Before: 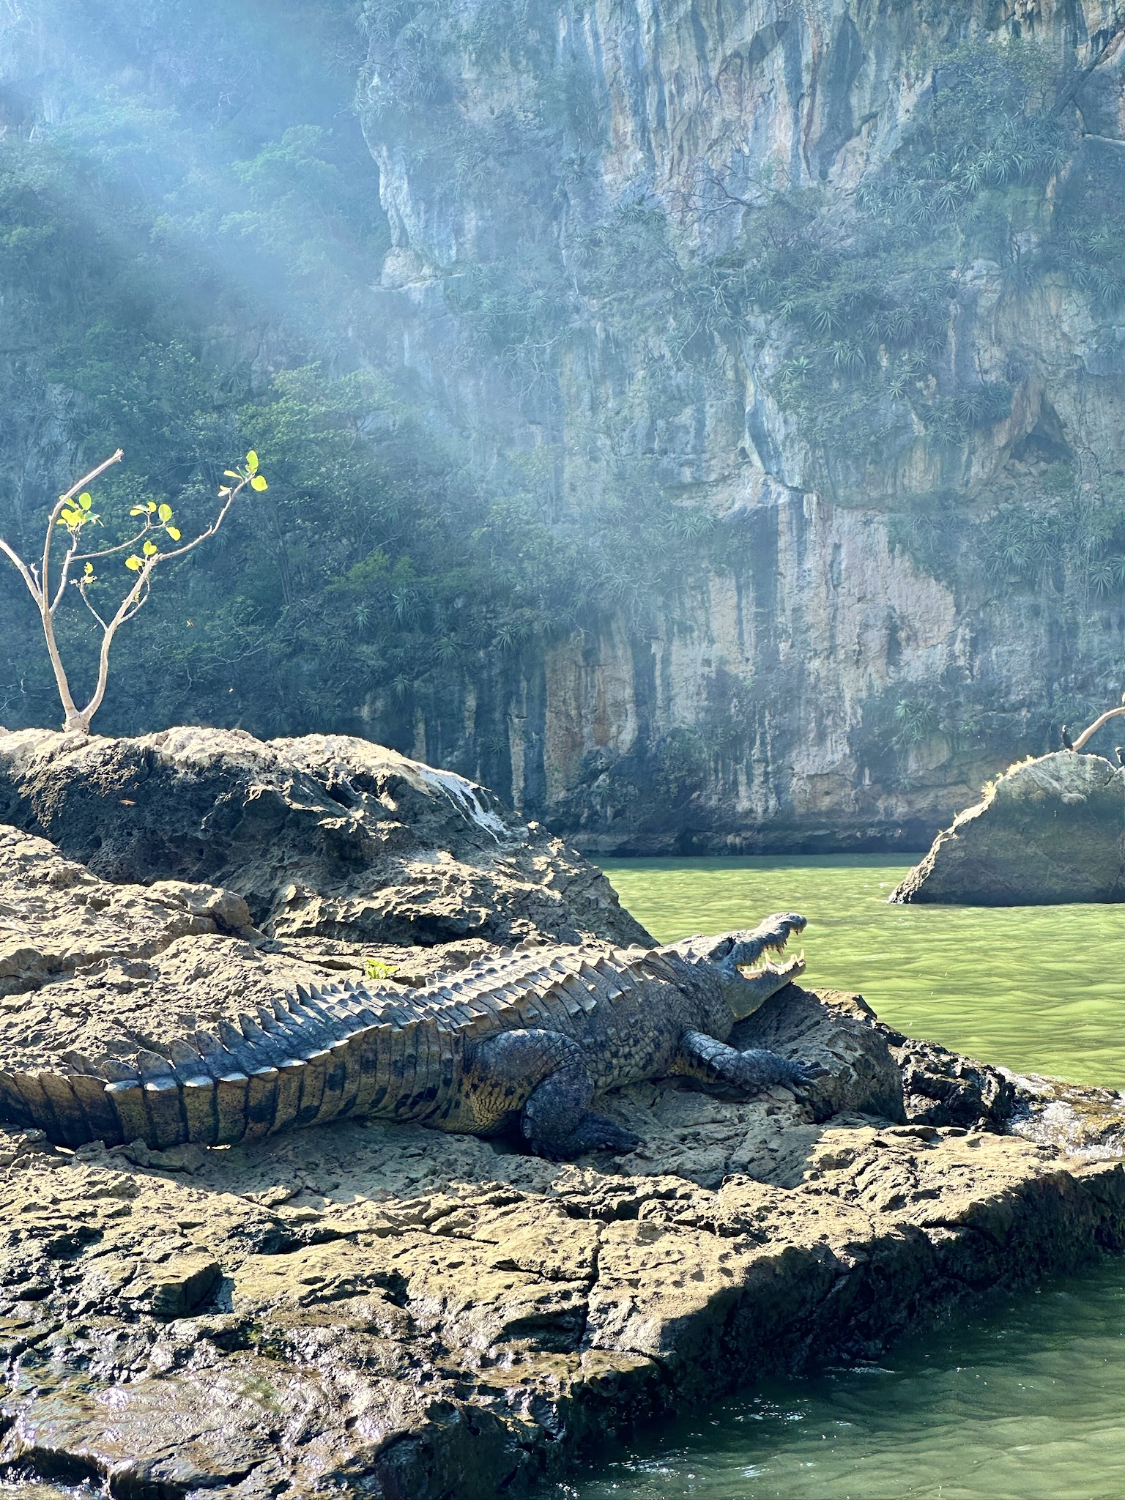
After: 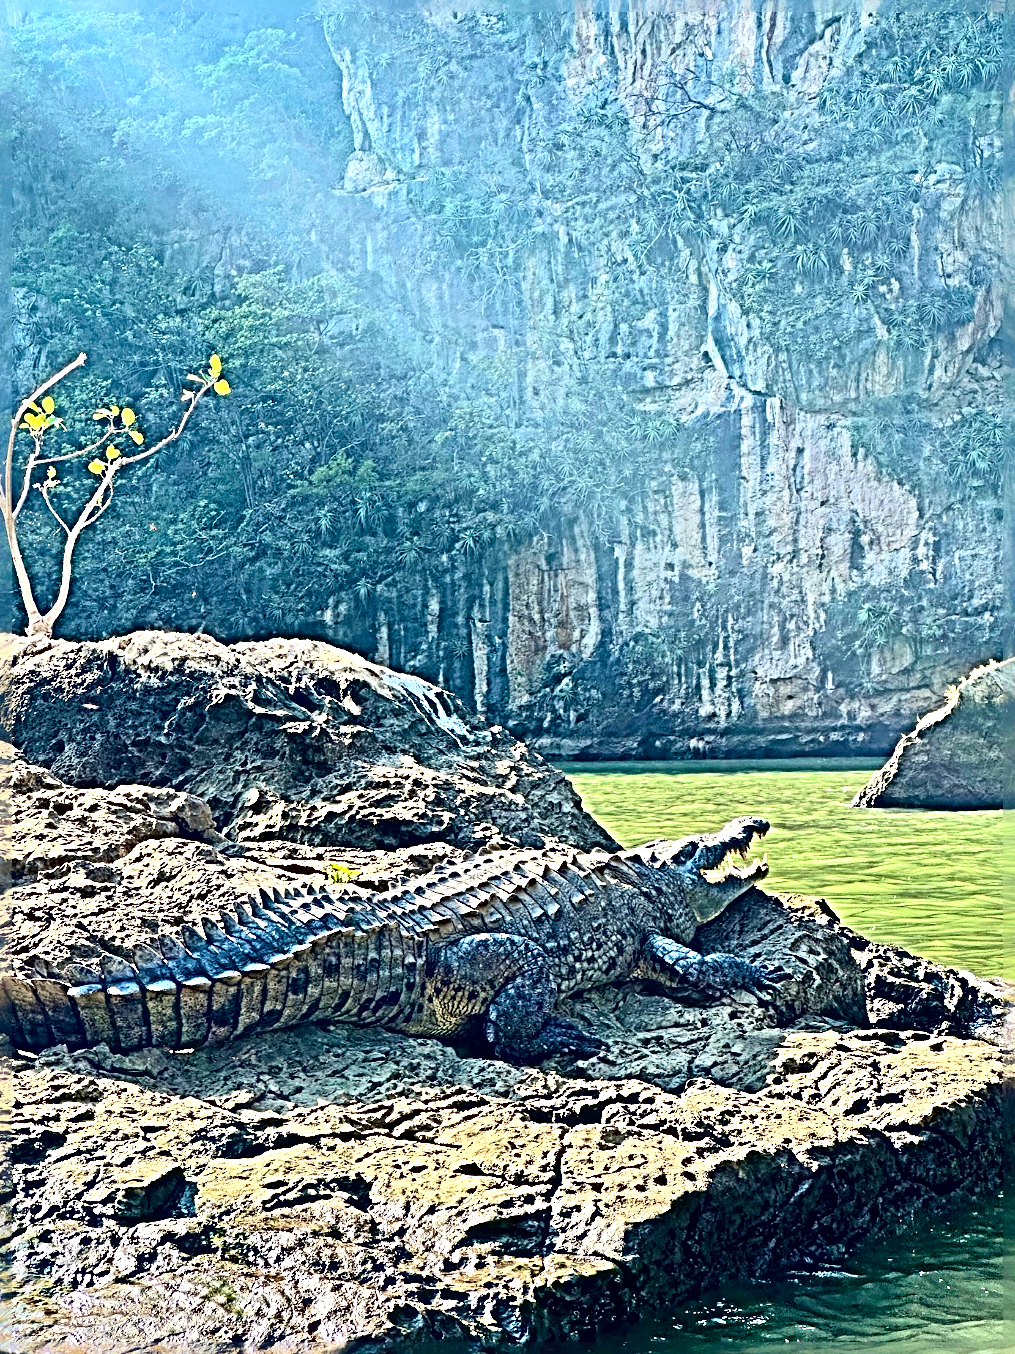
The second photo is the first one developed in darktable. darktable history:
crop: left 3.305%, top 6.436%, right 6.389%, bottom 3.258%
sharpen: radius 6.3, amount 1.8, threshold 0
contrast brightness saturation: contrast 0.2, brightness 0.16, saturation 0.22
